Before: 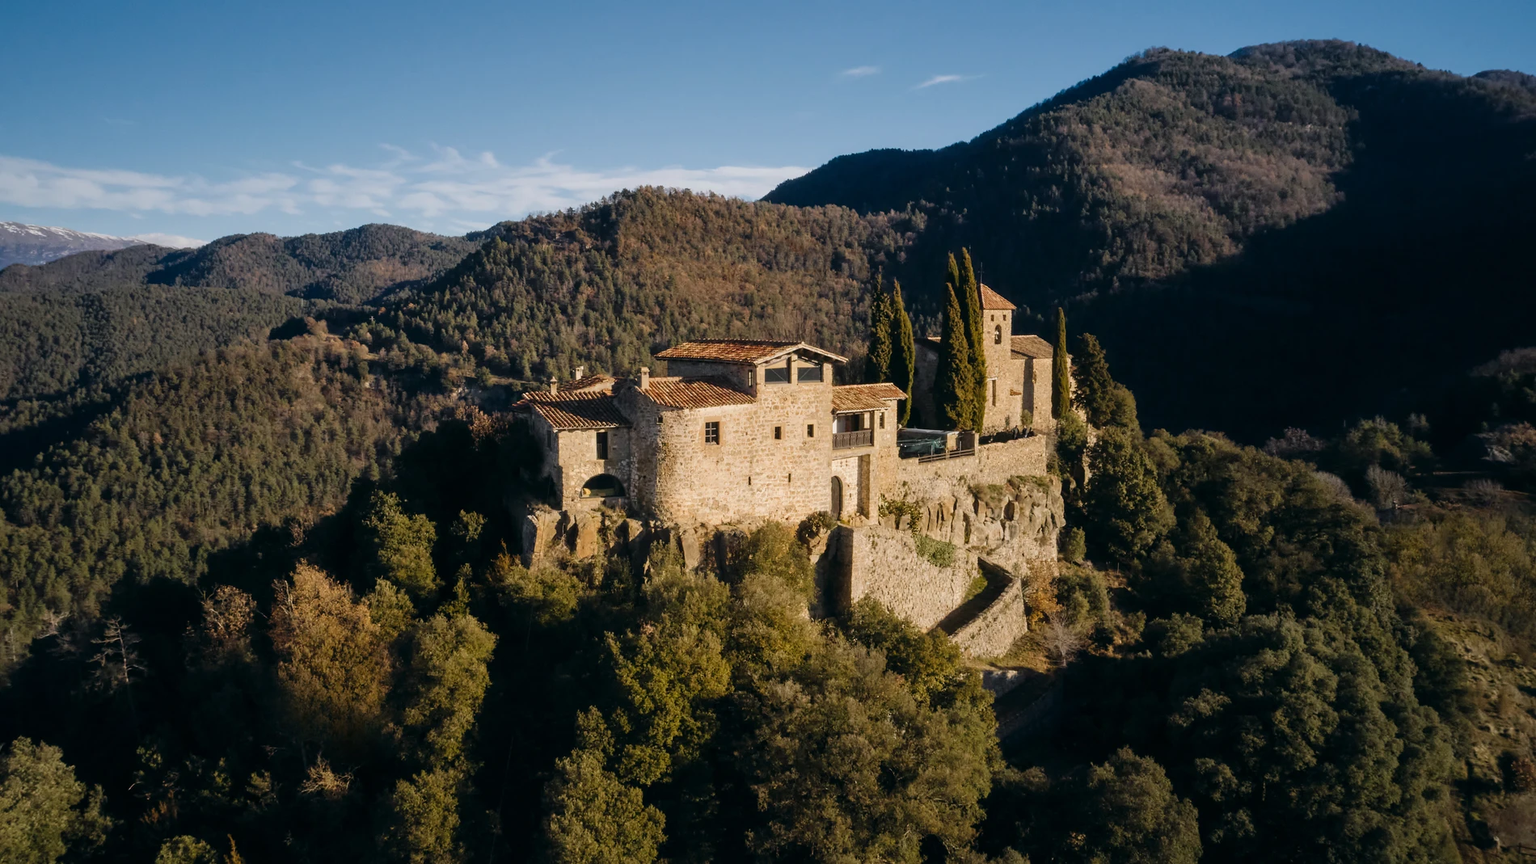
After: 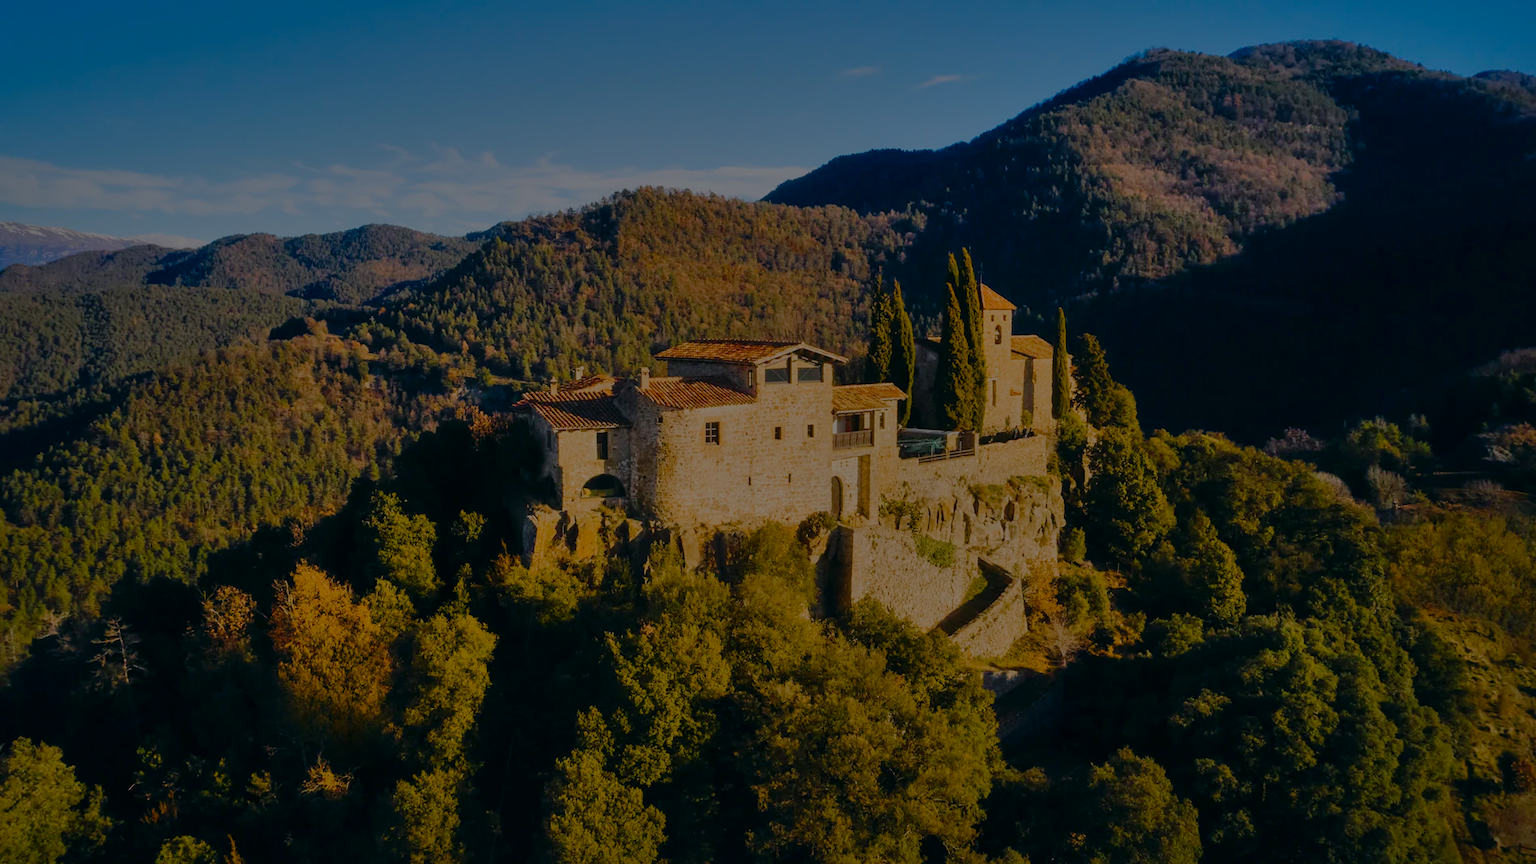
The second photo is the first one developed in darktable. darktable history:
color balance rgb: perceptual saturation grading › global saturation 37.306%, perceptual saturation grading › shadows 35.85%, perceptual brilliance grading › global brilliance -47.686%, contrast -9.865%
shadows and highlights: on, module defaults
